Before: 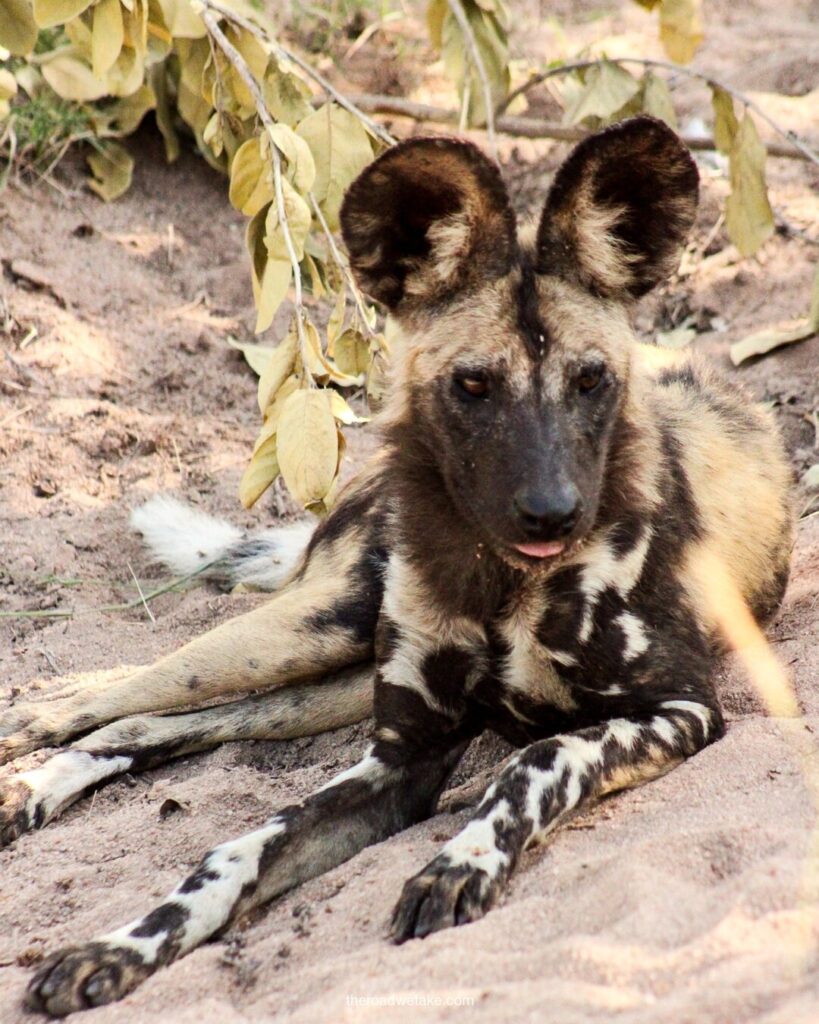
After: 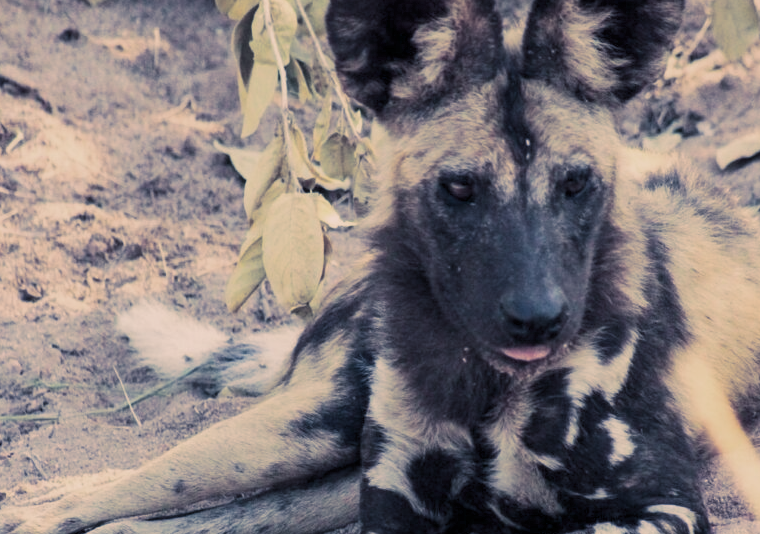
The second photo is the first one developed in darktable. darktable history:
crop: left 1.744%, top 19.225%, right 5.069%, bottom 28.357%
split-toning: shadows › hue 226.8°, shadows › saturation 0.56, highlights › hue 28.8°, balance -40, compress 0%
color balance rgb: shadows lift › chroma 1%, shadows lift › hue 113°, highlights gain › chroma 0.2%, highlights gain › hue 333°, perceptual saturation grading › global saturation 20%, perceptual saturation grading › highlights -50%, perceptual saturation grading › shadows 25%, contrast -20%
